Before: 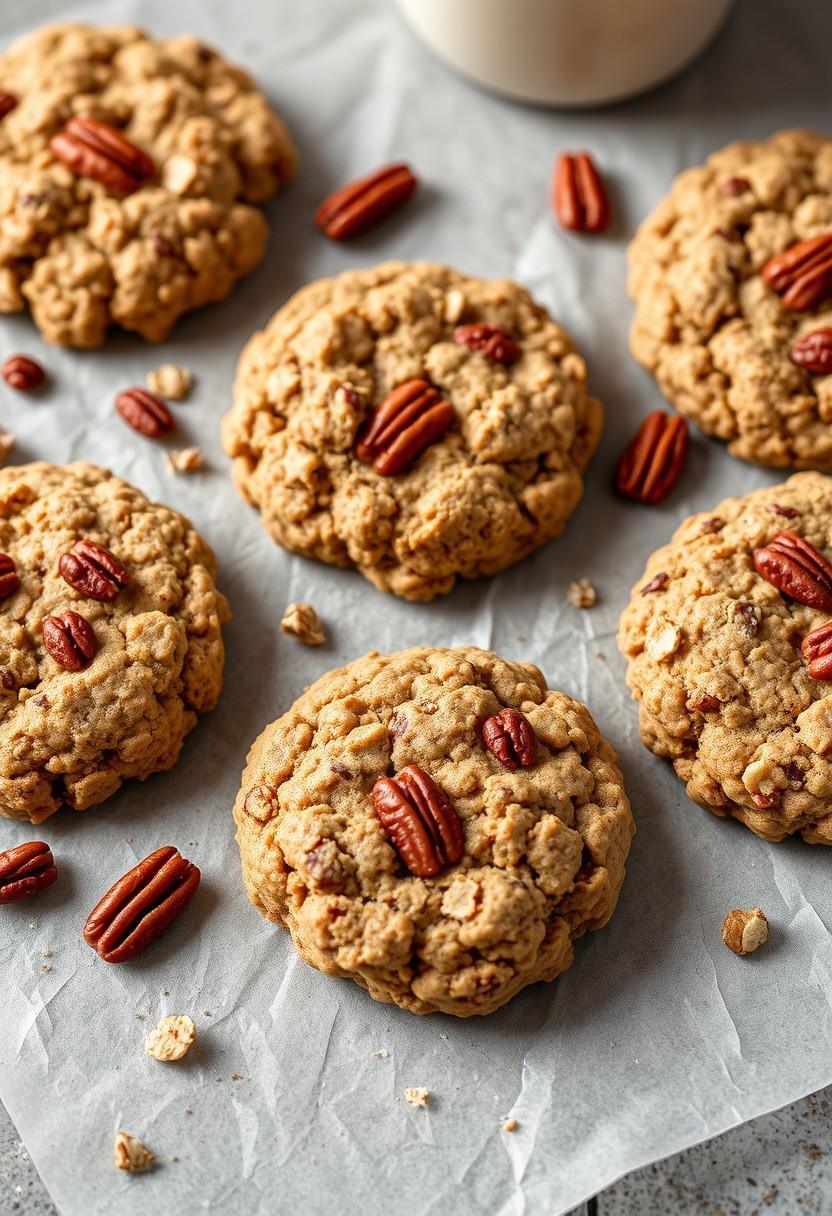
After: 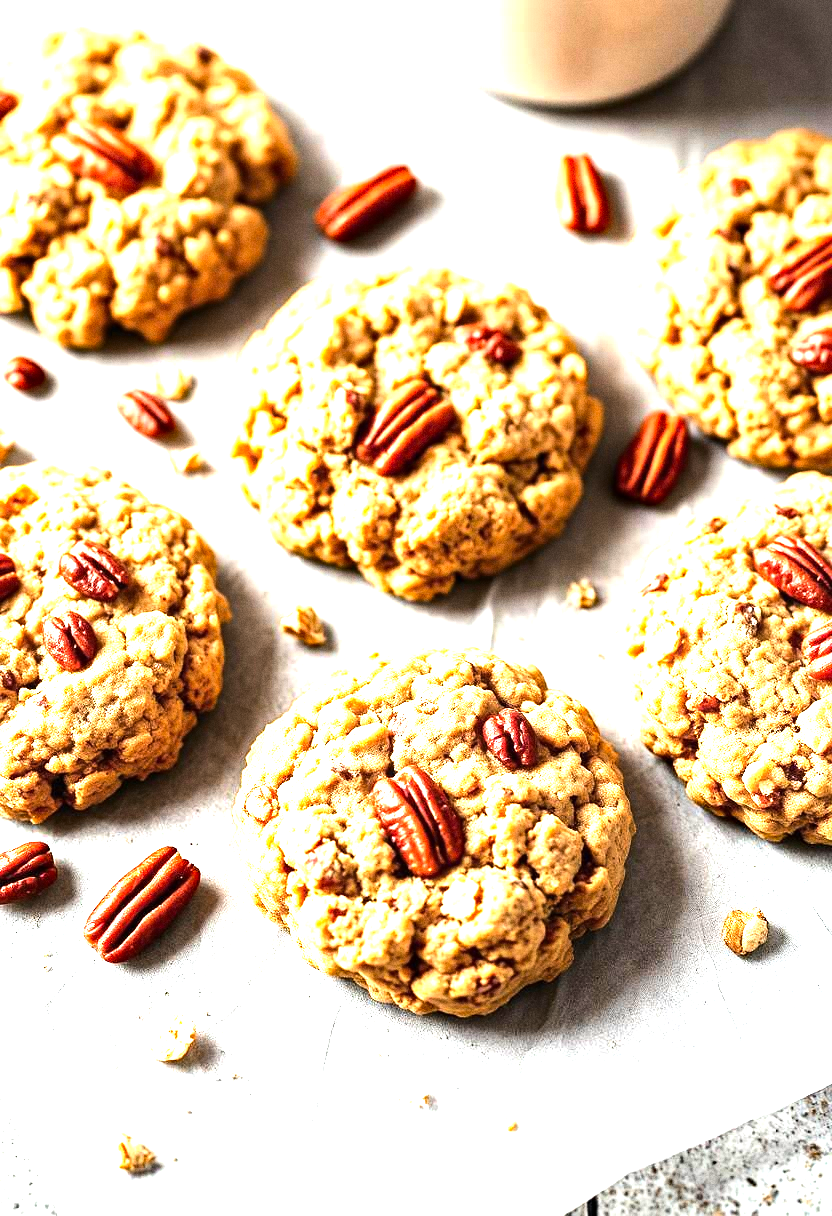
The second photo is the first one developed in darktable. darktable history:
grain: strength 26%
exposure: black level correction 0, exposure 1.45 EV, compensate exposure bias true, compensate highlight preservation false
tone equalizer: -8 EV -1.08 EV, -7 EV -1.01 EV, -6 EV -0.867 EV, -5 EV -0.578 EV, -3 EV 0.578 EV, -2 EV 0.867 EV, -1 EV 1.01 EV, +0 EV 1.08 EV, edges refinement/feathering 500, mask exposure compensation -1.57 EV, preserve details no
haze removal: compatibility mode true, adaptive false
